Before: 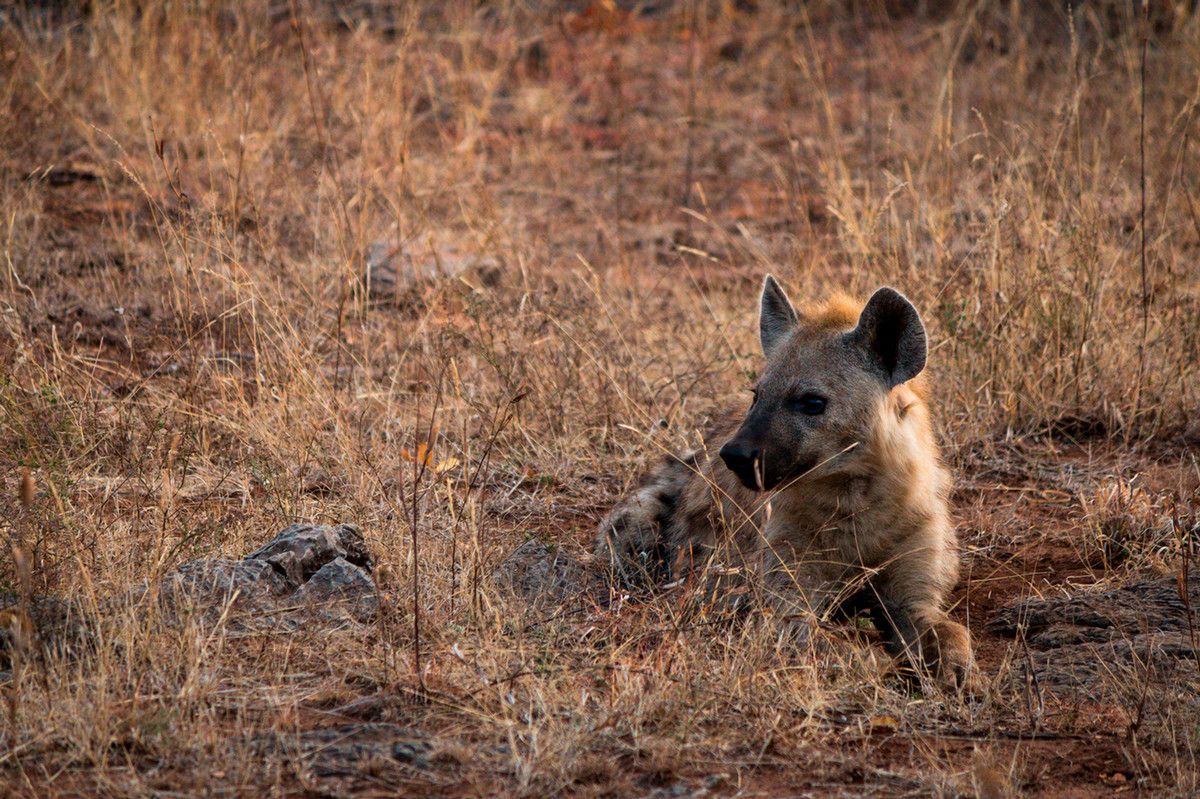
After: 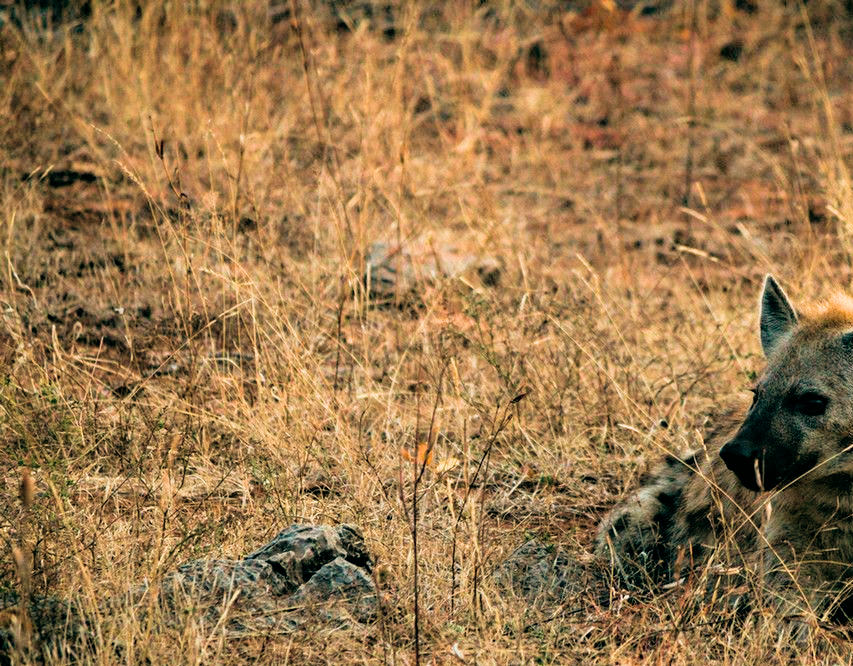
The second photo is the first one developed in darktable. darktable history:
exposure: exposure 0.785 EV, compensate highlight preservation false
haze removal: compatibility mode true, adaptive false
white balance: red 1.009, blue 0.985
filmic rgb: black relative exposure -5 EV, white relative exposure 3.5 EV, hardness 3.19, contrast 1.2, highlights saturation mix -50%
velvia: on, module defaults
crop: right 28.885%, bottom 16.626%
color balance: lift [1.005, 0.99, 1.007, 1.01], gamma [1, 1.034, 1.032, 0.966], gain [0.873, 1.055, 1.067, 0.933]
